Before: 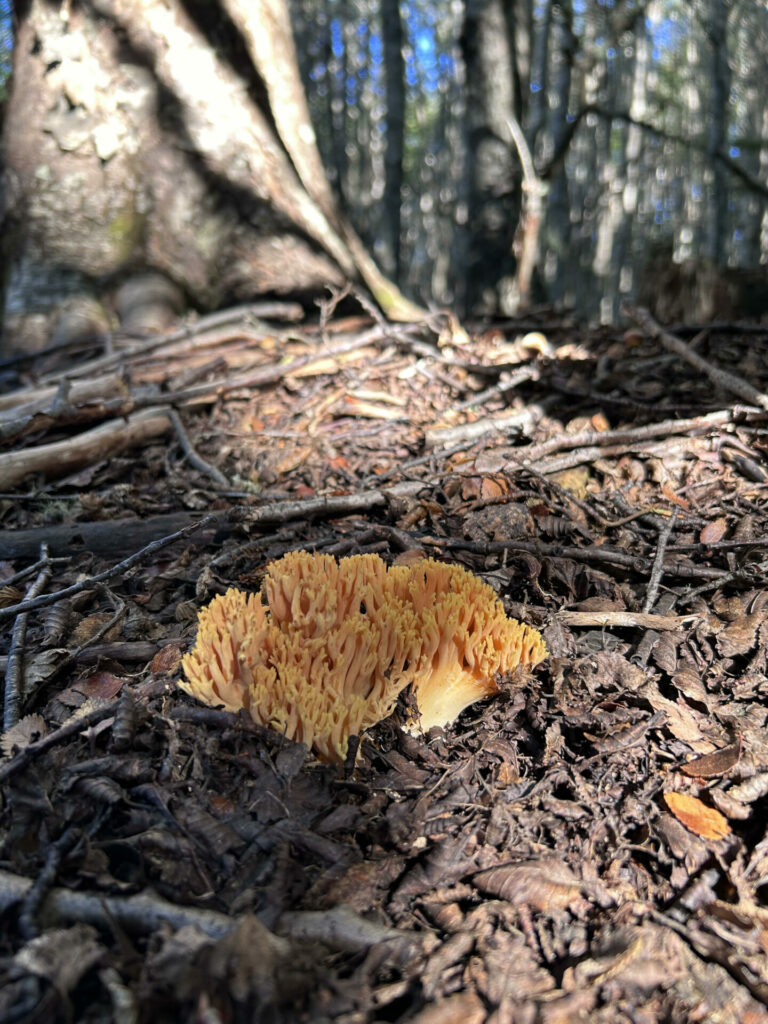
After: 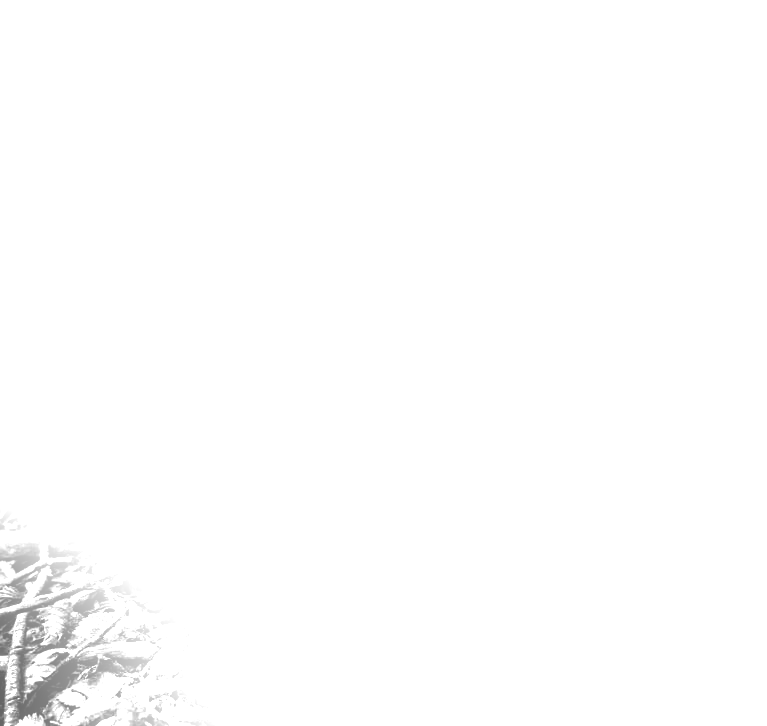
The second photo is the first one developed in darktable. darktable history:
exposure: black level correction 0.001, exposure 1.654 EV, compensate highlight preservation false
tone equalizer: -8 EV -0.725 EV, -7 EV -0.692 EV, -6 EV -0.611 EV, -5 EV -0.402 EV, -3 EV 0.376 EV, -2 EV 0.6 EV, -1 EV 0.679 EV, +0 EV 0.732 EV
local contrast: on, module defaults
crop: right 0%, bottom 29.078%
shadows and highlights: shadows -89.57, highlights 91.49, soften with gaussian
contrast brightness saturation: brightness -0.512
color calibration: output gray [0.28, 0.41, 0.31, 0], gray › normalize channels true, illuminant as shot in camera, x 0.37, y 0.382, temperature 4318.52 K, gamut compression 0.026
